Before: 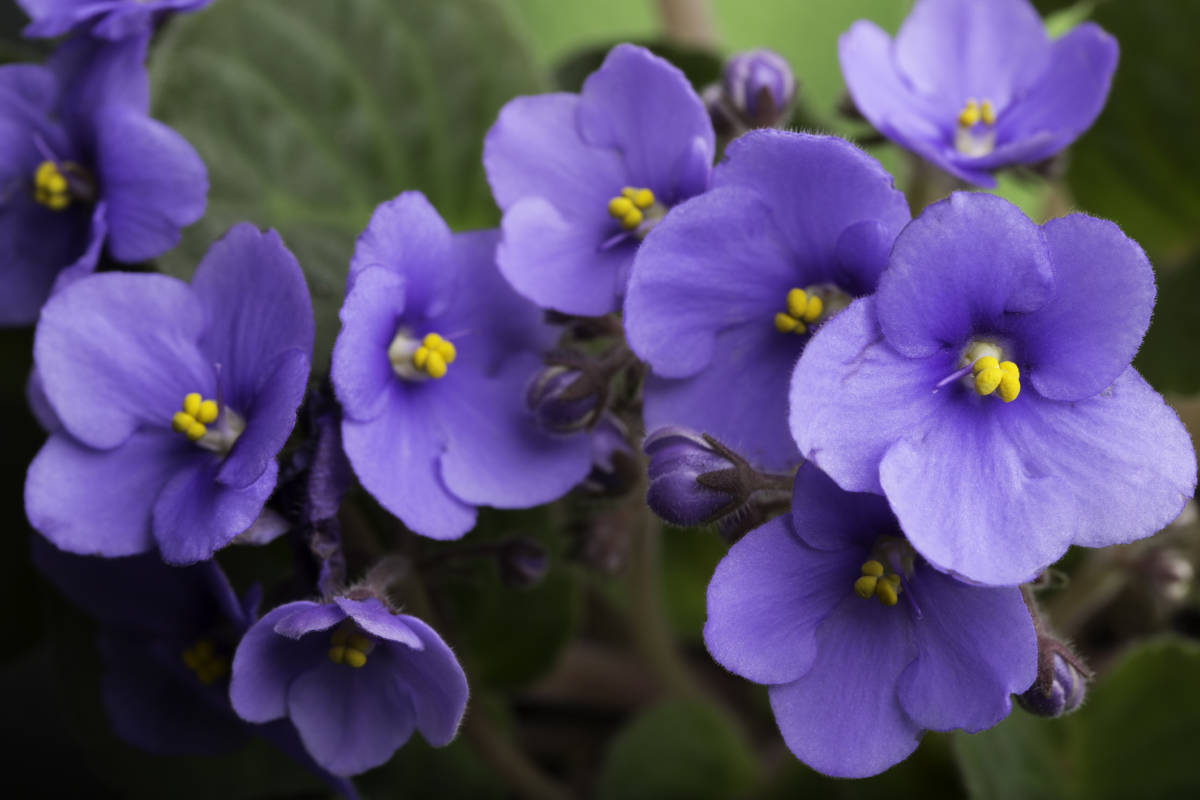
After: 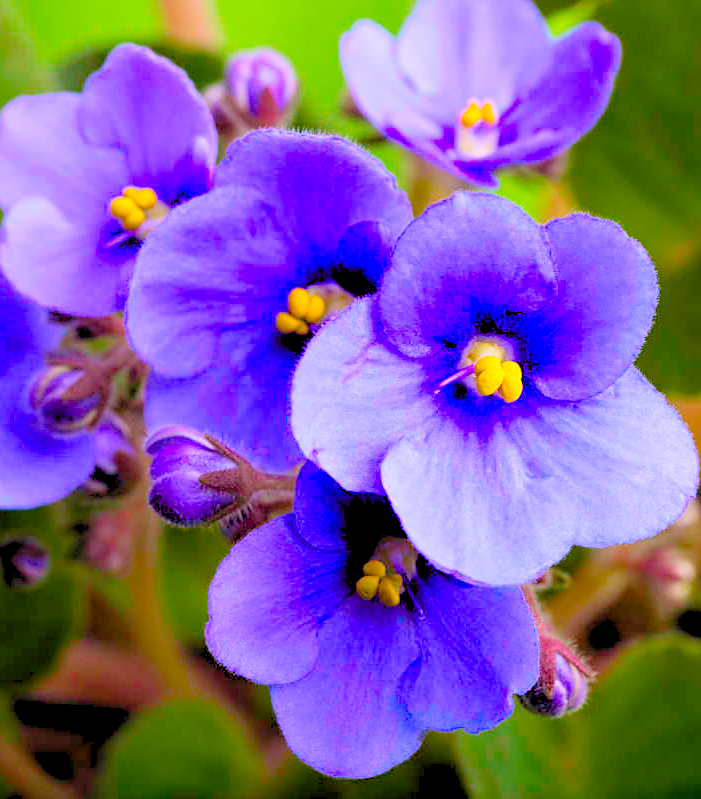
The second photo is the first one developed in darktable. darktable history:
tone equalizer: mask exposure compensation -0.486 EV
levels: levels [0.072, 0.414, 0.976]
sharpen: on, module defaults
color balance rgb: linear chroma grading › global chroma 22.771%, perceptual saturation grading › global saturation 29.355%, global vibrance 20%
crop: left 41.539%
